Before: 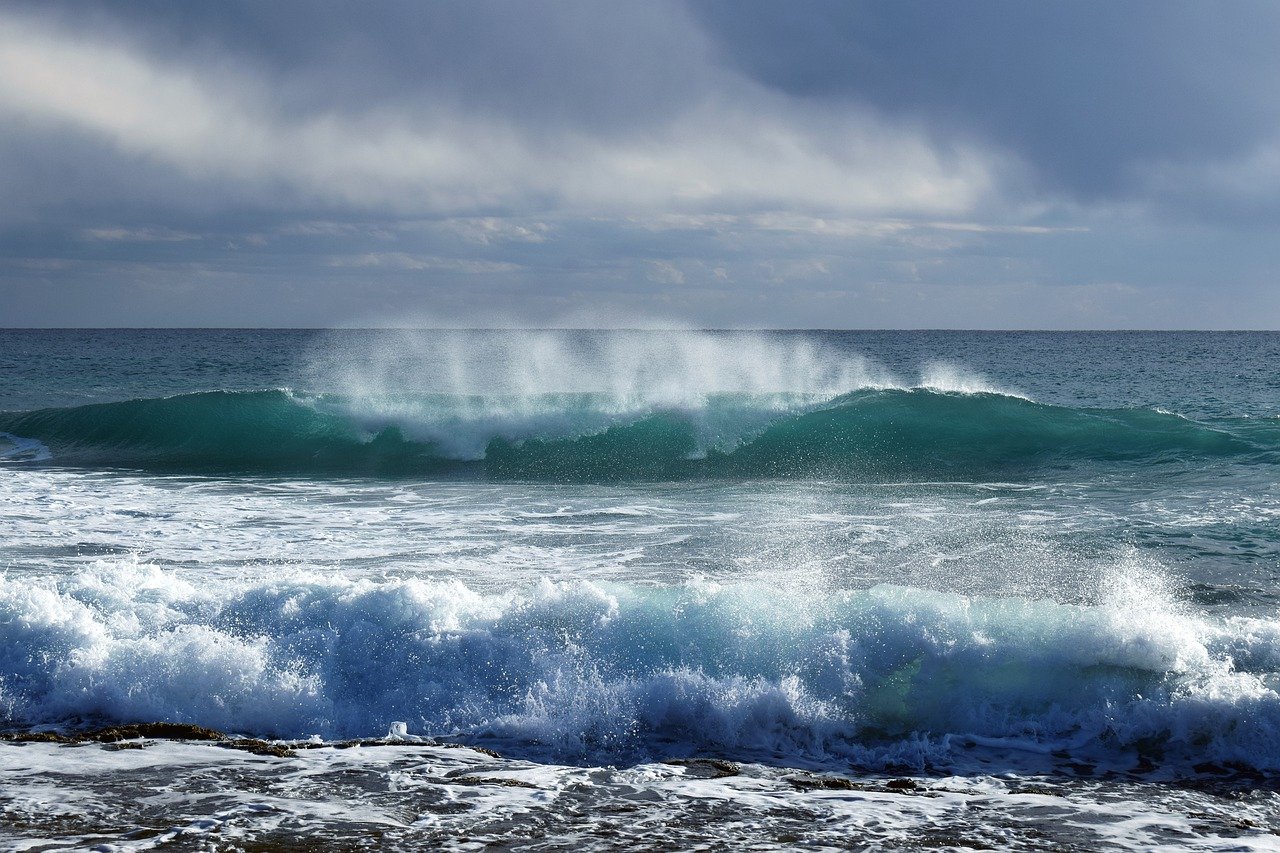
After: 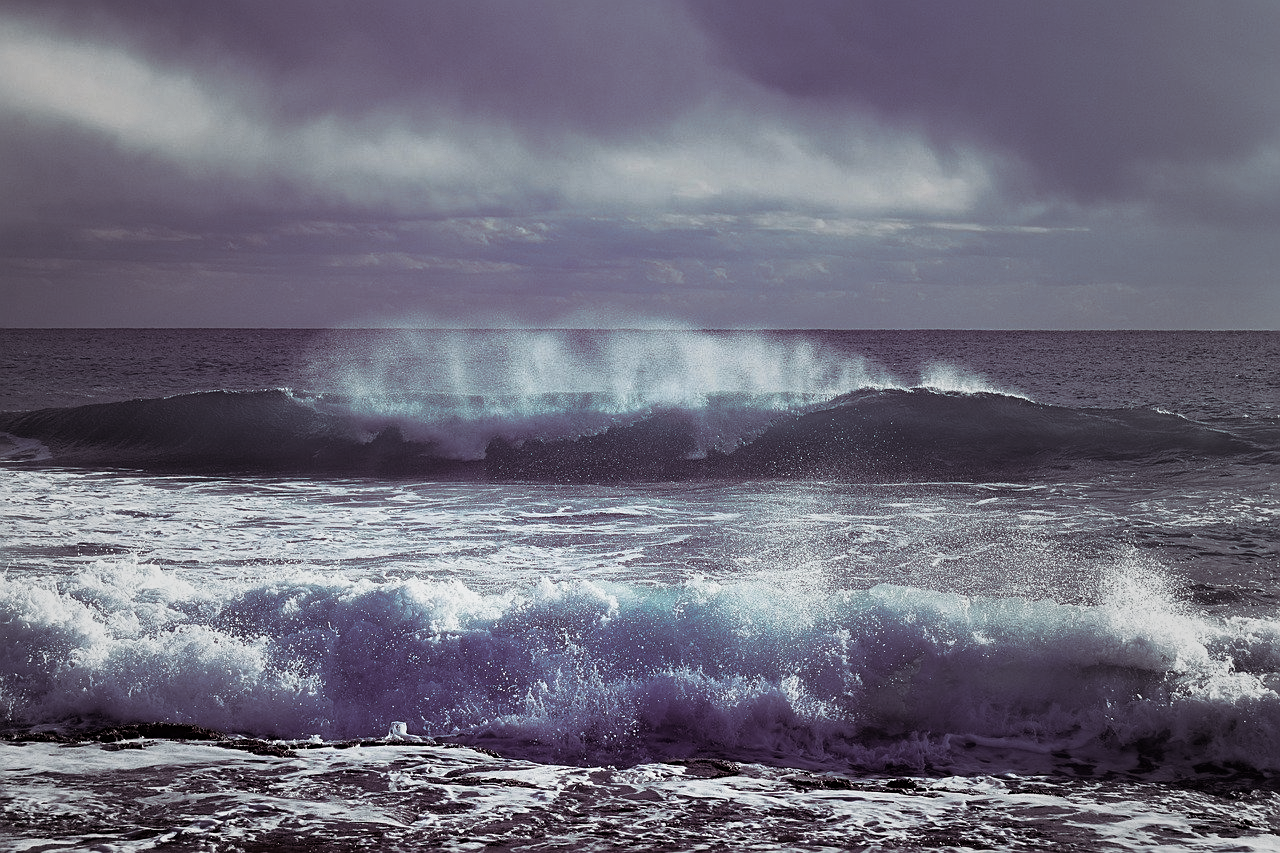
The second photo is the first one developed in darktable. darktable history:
shadows and highlights: radius 337.17, shadows 29.01, soften with gaussian
color look up table: target L [37.99, 65.71, 49.93, 39.19, 55.11, 70.72, 62.66, 40.02, 51.12, 30.33, 72.53, 71.94, 28.78, 55.26, 42.1, 81.73, 51.94, 51.04, 96.54, 81.26, 66.77, 50.87, 35.66, 20.46, 0 ×25], target a [13.56, 18.13, -4.88, -1.533, 8.84, -33.4, 36.07, 10.41, 48.24, 22.98, -23.71, 19.36, 14.18, -38.34, 53.38, 4.04, 49.99, -28.63, -0.43, -0.64, -0.73, -0.15, -0.42, -0.08, 0 ×25], target b [14.06, 17.81, -21.93, 1.533, -25.4, -0.2, 57.1, -45.96, 16.25, -21.59, 57.26, 67.86, -50.3, 31.37, 28.19, 79.82, -14.57, -28.64, 1.19, -0.34, -0.5, -0.27, -1.23, -0.97, 0 ×25], num patches 24
base curve: curves: ch0 [(0, 0) (0.257, 0.25) (0.482, 0.586) (0.757, 0.871) (1, 1)]
sharpen: radius 2.167, amount 0.381, threshold 0
exposure: exposure -0.462 EV, compensate highlight preservation false
contrast brightness saturation: contrast 0.08, saturation 0.2
split-toning: shadows › hue 316.8°, shadows › saturation 0.47, highlights › hue 201.6°, highlights › saturation 0, balance -41.97, compress 28.01%
vignetting: fall-off start 18.21%, fall-off radius 137.95%, brightness -0.207, center (-0.078, 0.066), width/height ratio 0.62, shape 0.59
